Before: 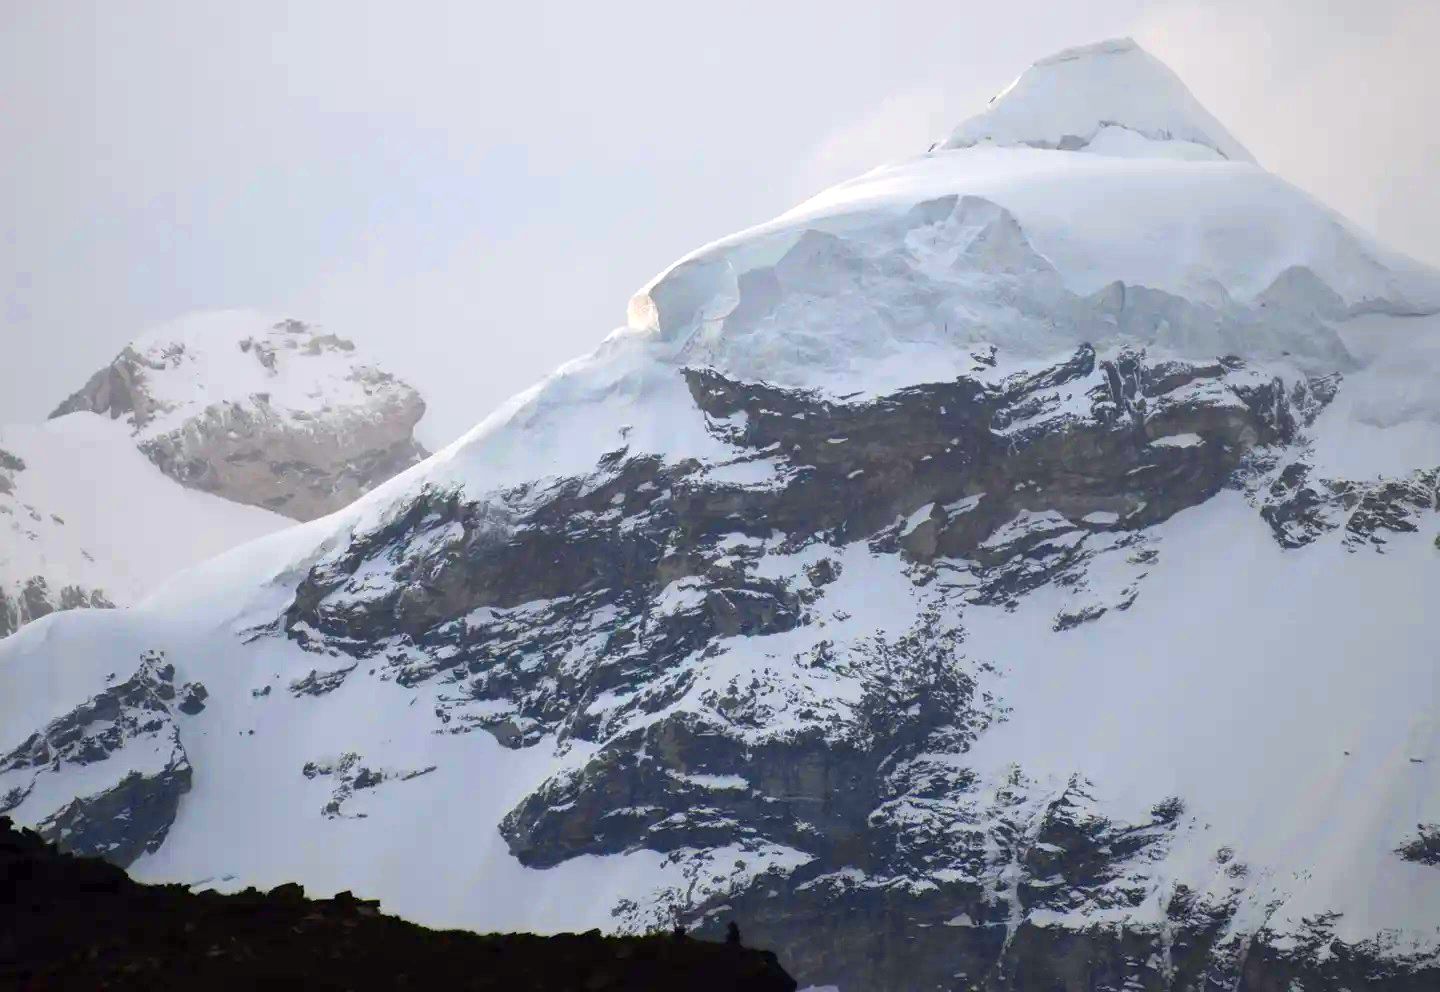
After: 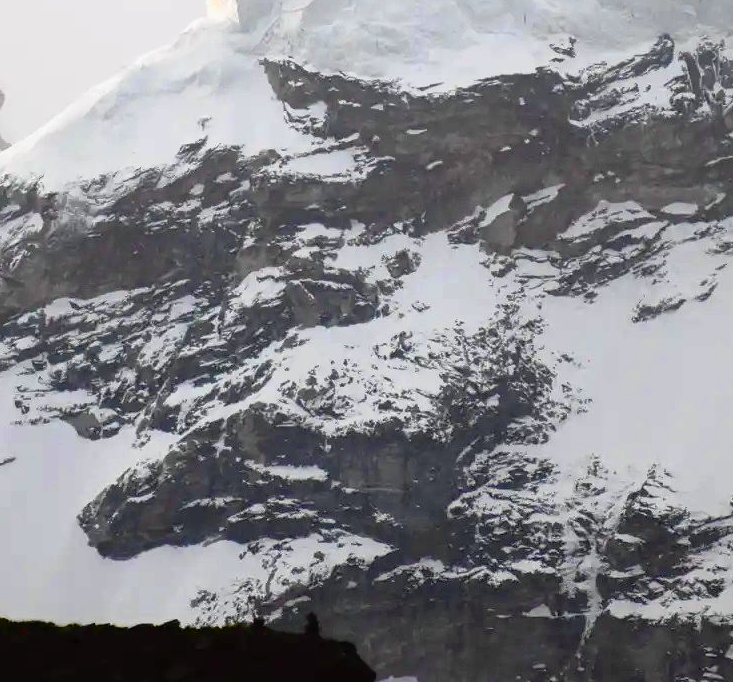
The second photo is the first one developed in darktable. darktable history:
tone curve: curves: ch0 [(0, 0.008) (0.107, 0.083) (0.283, 0.287) (0.461, 0.498) (0.64, 0.691) (0.822, 0.869) (0.998, 0.978)]; ch1 [(0, 0) (0.323, 0.339) (0.438, 0.422) (0.473, 0.487) (0.502, 0.502) (0.527, 0.53) (0.561, 0.583) (0.608, 0.629) (0.669, 0.704) (0.859, 0.899) (1, 1)]; ch2 [(0, 0) (0.33, 0.347) (0.421, 0.456) (0.473, 0.498) (0.502, 0.504) (0.522, 0.524) (0.549, 0.567) (0.585, 0.627) (0.676, 0.724) (1, 1)], color space Lab, independent channels, preserve colors none
crop and rotate: left 29.237%, top 31.152%, right 19.807%
